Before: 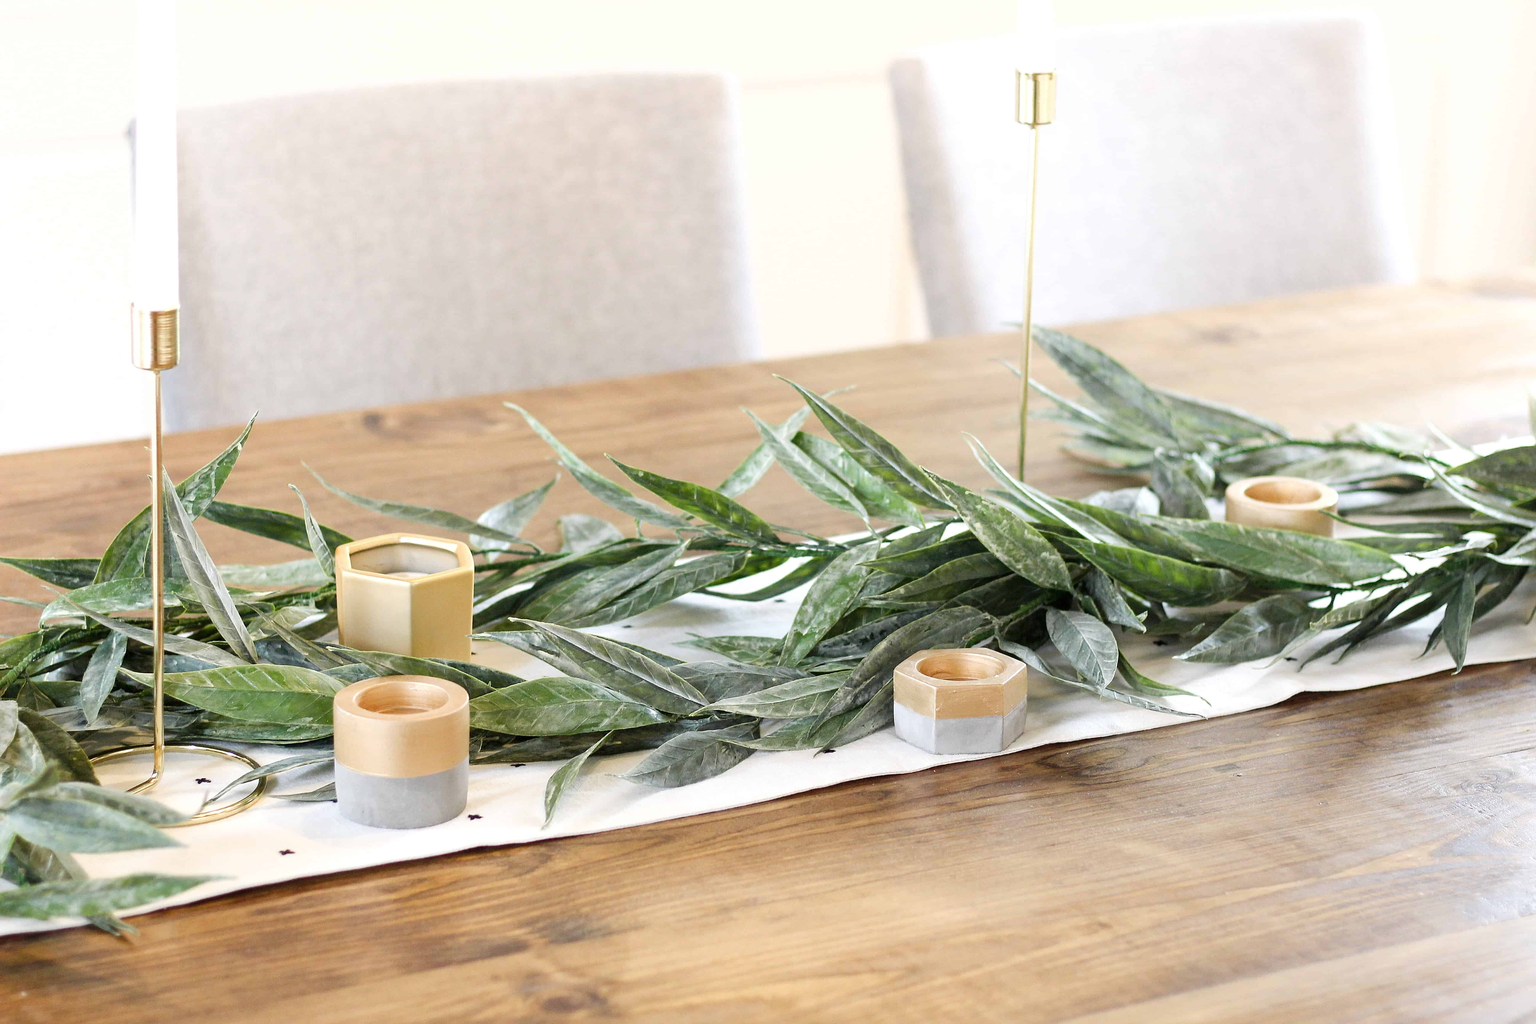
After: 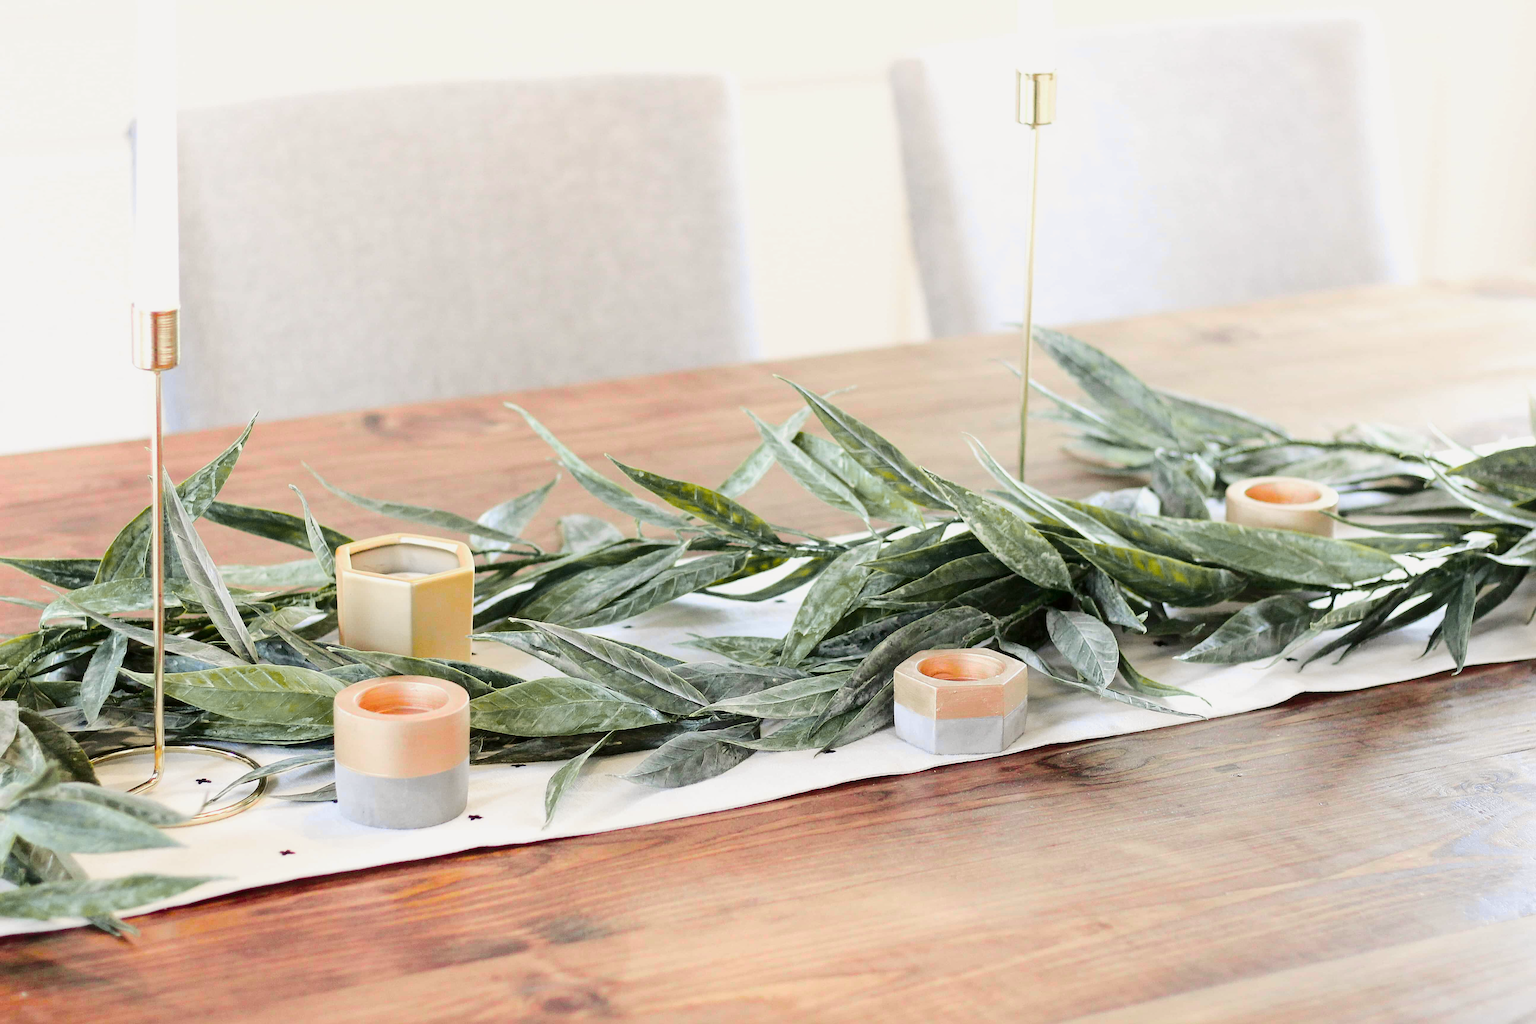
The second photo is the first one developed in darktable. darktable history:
contrast brightness saturation: contrast 0.05
tone curve: curves: ch0 [(0, 0) (0.23, 0.189) (0.486, 0.52) (0.822, 0.825) (0.994, 0.955)]; ch1 [(0, 0) (0.226, 0.261) (0.379, 0.442) (0.469, 0.468) (0.495, 0.498) (0.514, 0.509) (0.561, 0.603) (0.59, 0.656) (1, 1)]; ch2 [(0, 0) (0.269, 0.299) (0.459, 0.43) (0.498, 0.5) (0.523, 0.52) (0.586, 0.569) (0.635, 0.617) (0.659, 0.681) (0.718, 0.764) (1, 1)], color space Lab, independent channels, preserve colors none
